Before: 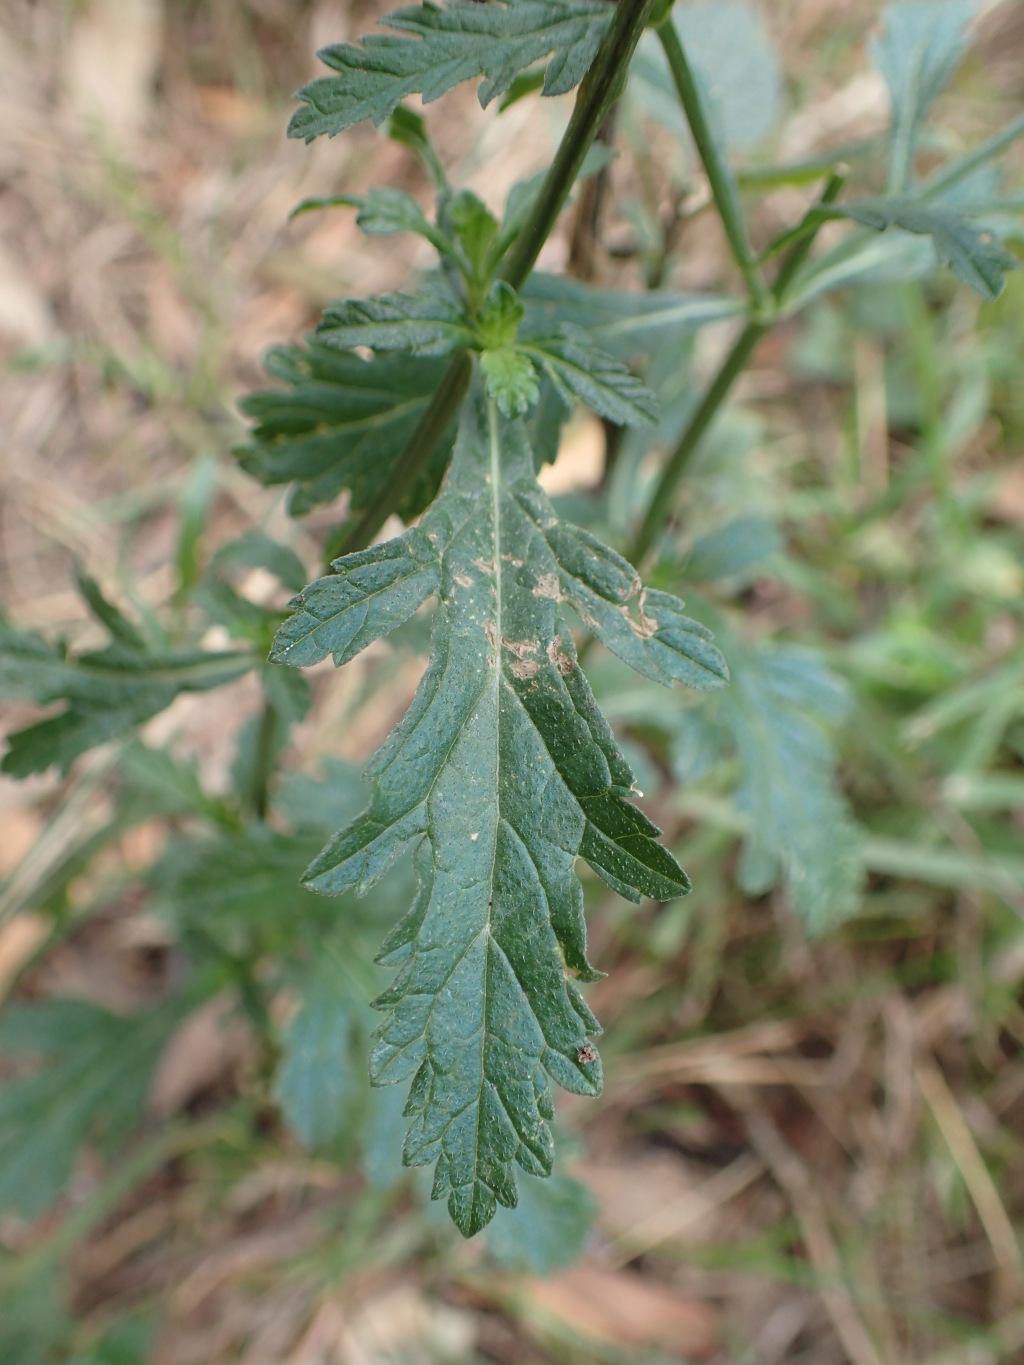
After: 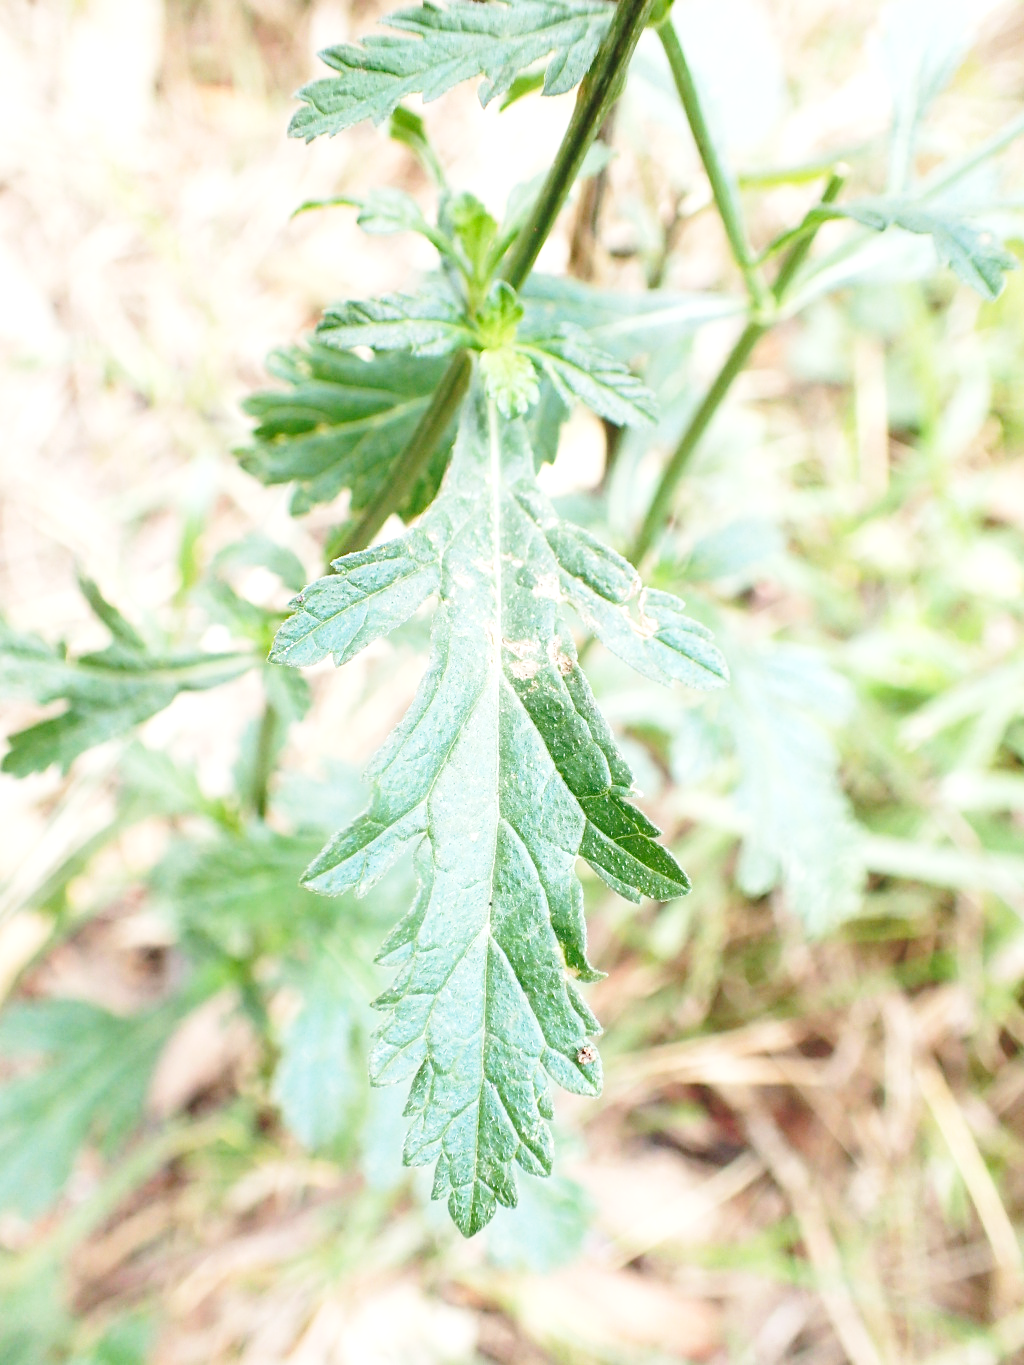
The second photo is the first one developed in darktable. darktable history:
base curve: curves: ch0 [(0, 0) (0.028, 0.03) (0.121, 0.232) (0.46, 0.748) (0.859, 0.968) (1, 1)], preserve colors none
exposure: black level correction 0, exposure 1.2 EV, compensate exposure bias true, compensate highlight preservation false
